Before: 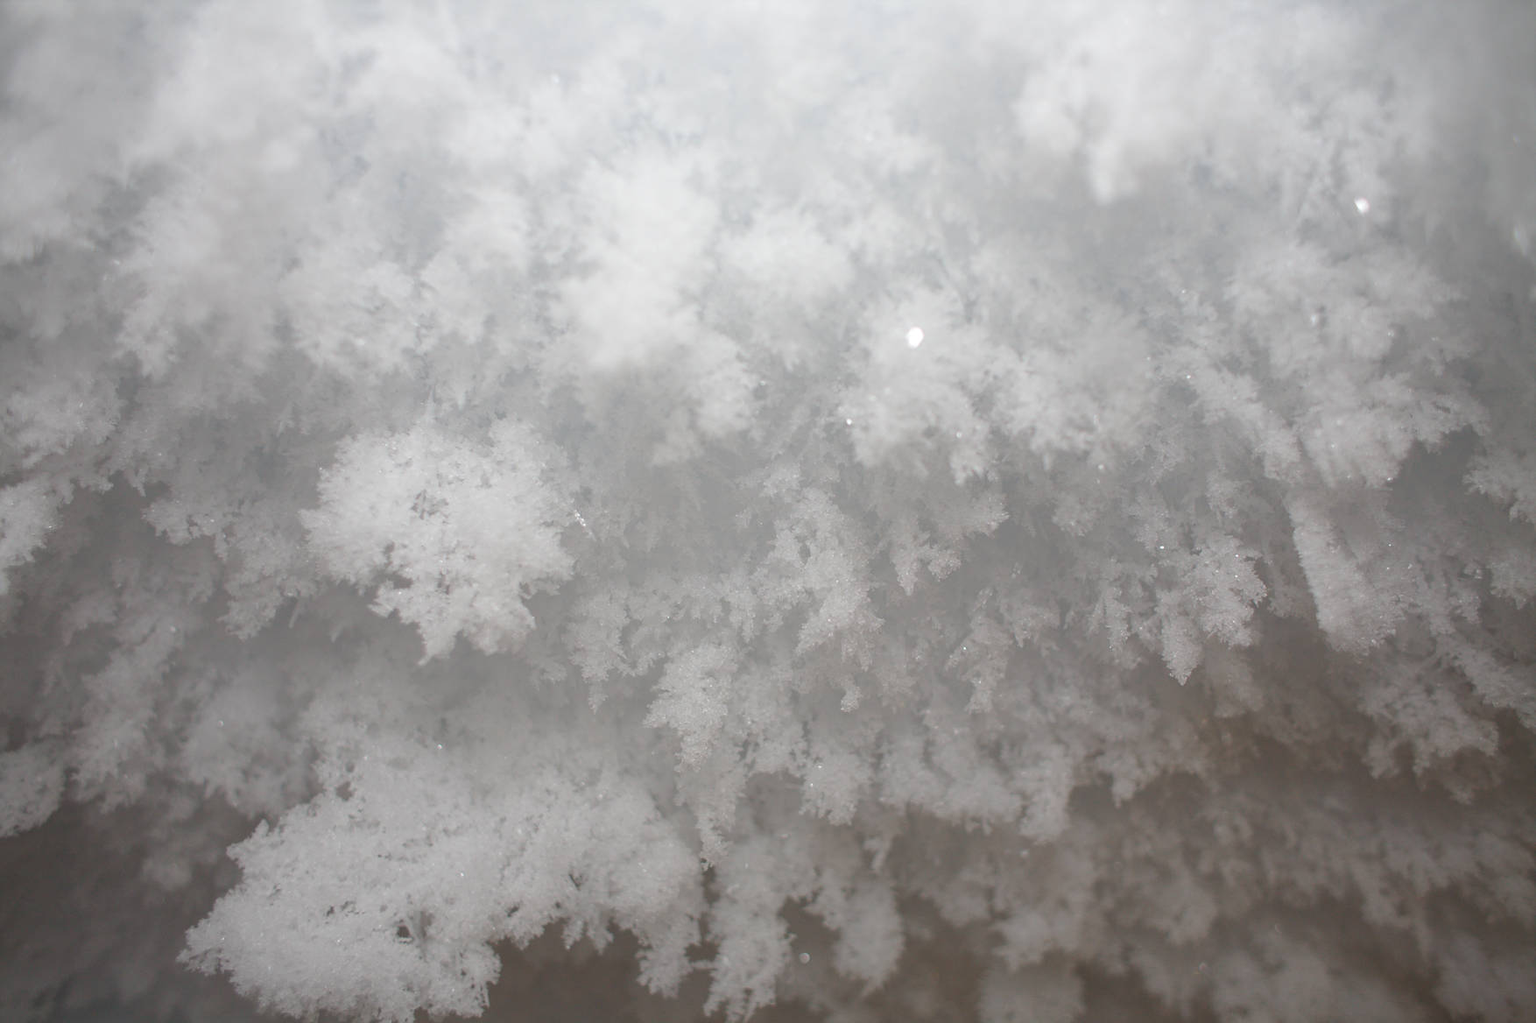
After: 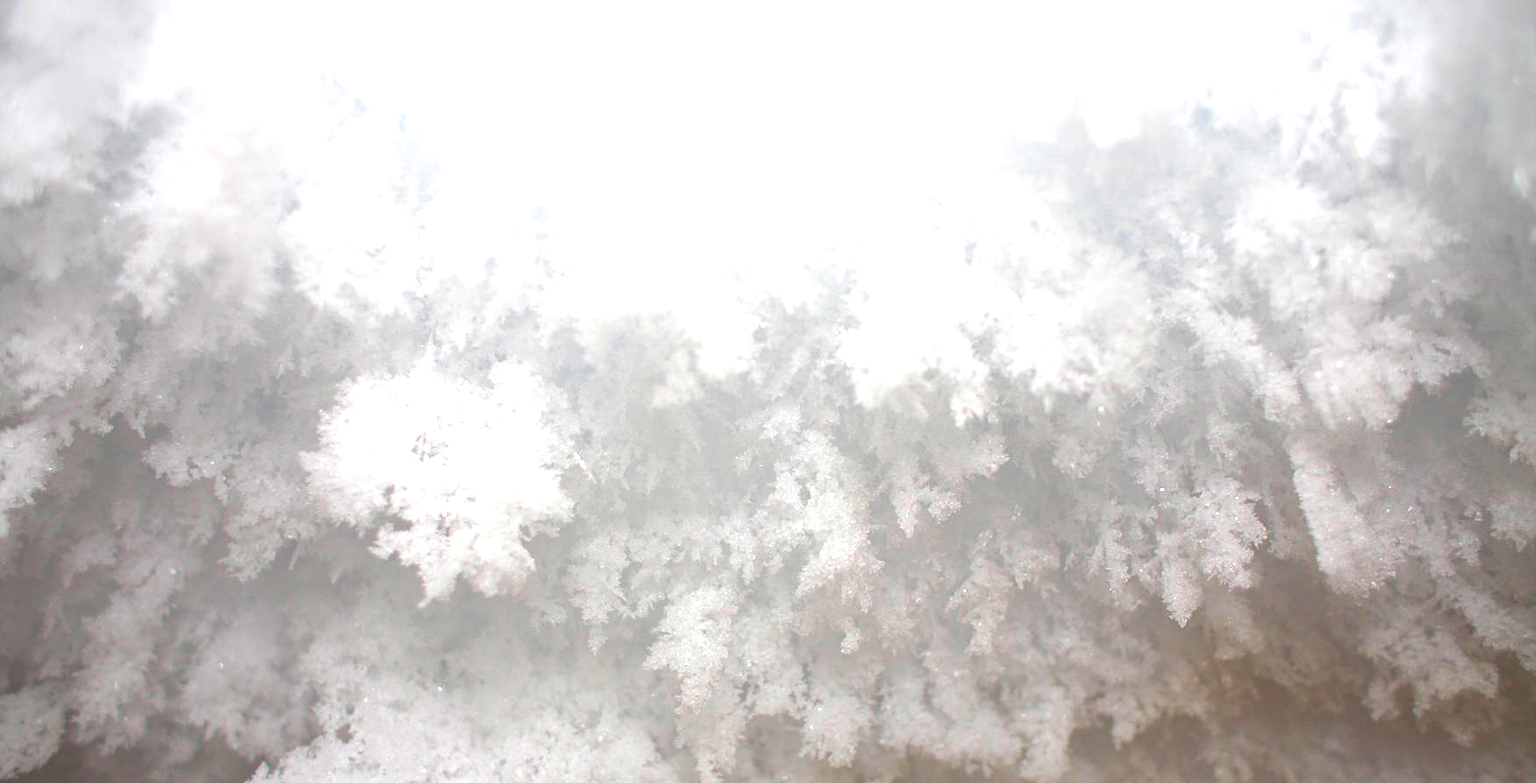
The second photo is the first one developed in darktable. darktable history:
color balance rgb: linear chroma grading › global chroma 10%, perceptual saturation grading › global saturation 40%, perceptual brilliance grading › global brilliance 30%, global vibrance 20%
crop: top 5.667%, bottom 17.637%
